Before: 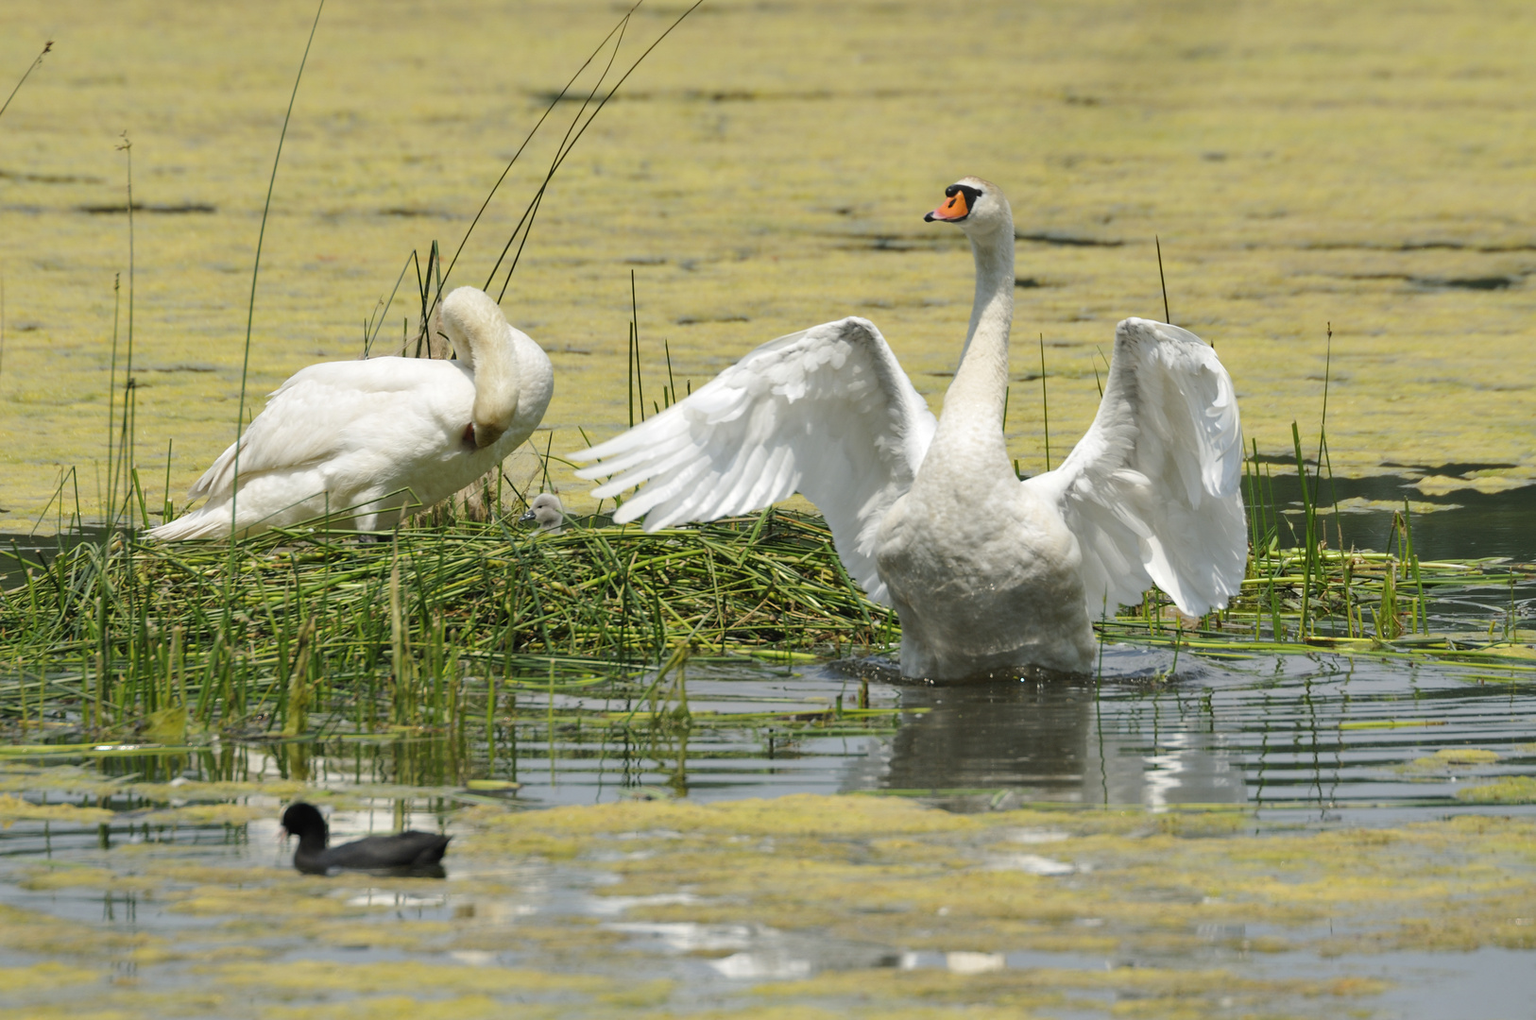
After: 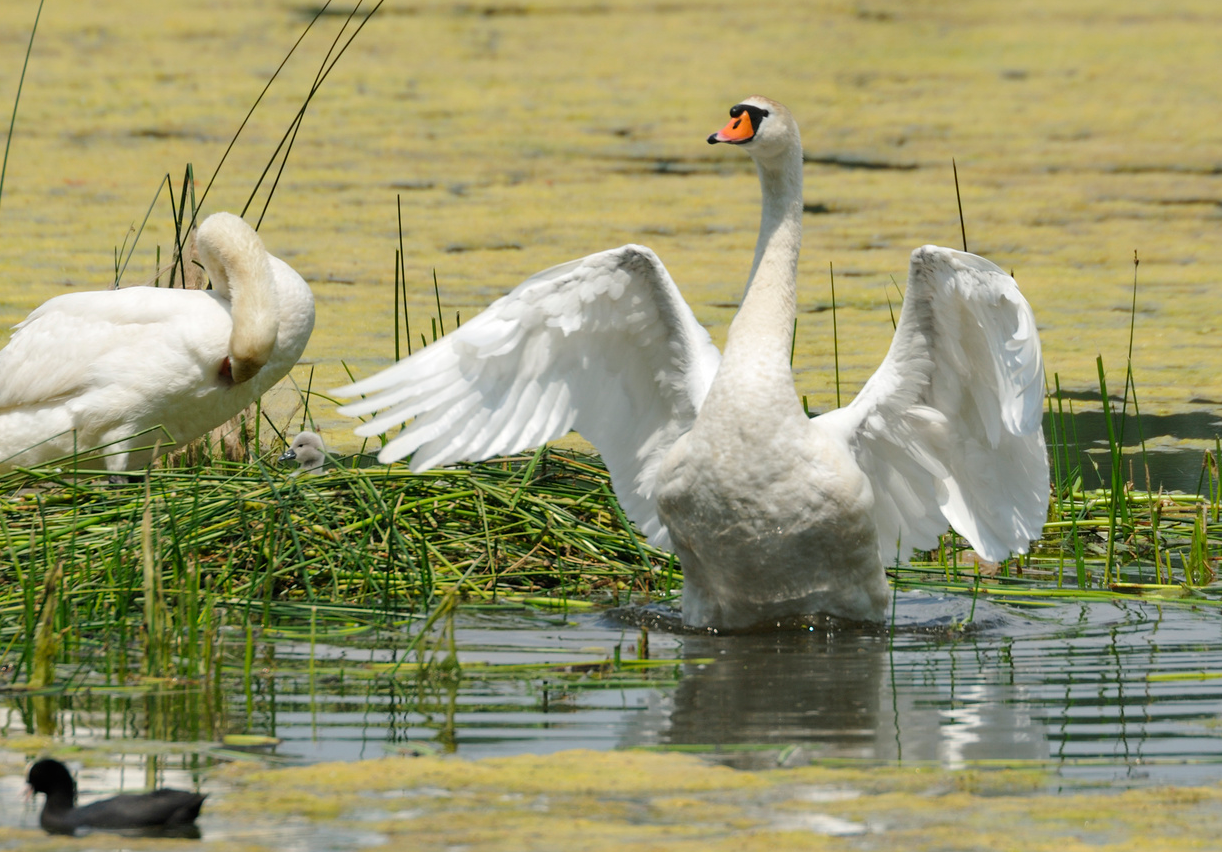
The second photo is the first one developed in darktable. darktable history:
crop: left 16.7%, top 8.43%, right 8.128%, bottom 12.6%
